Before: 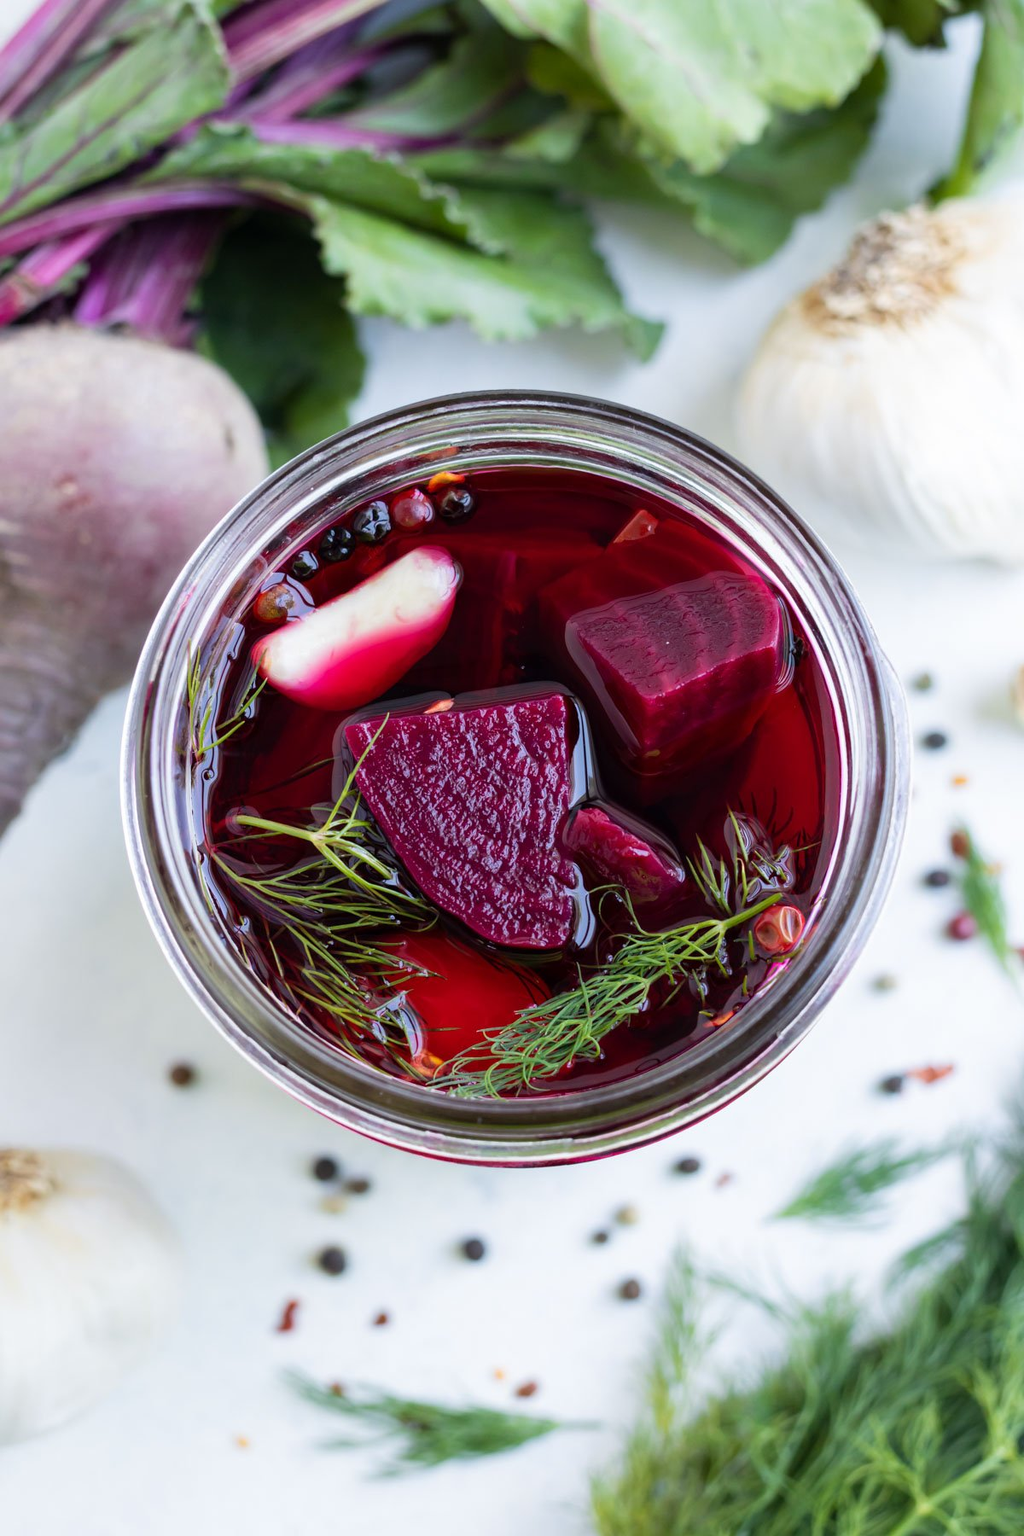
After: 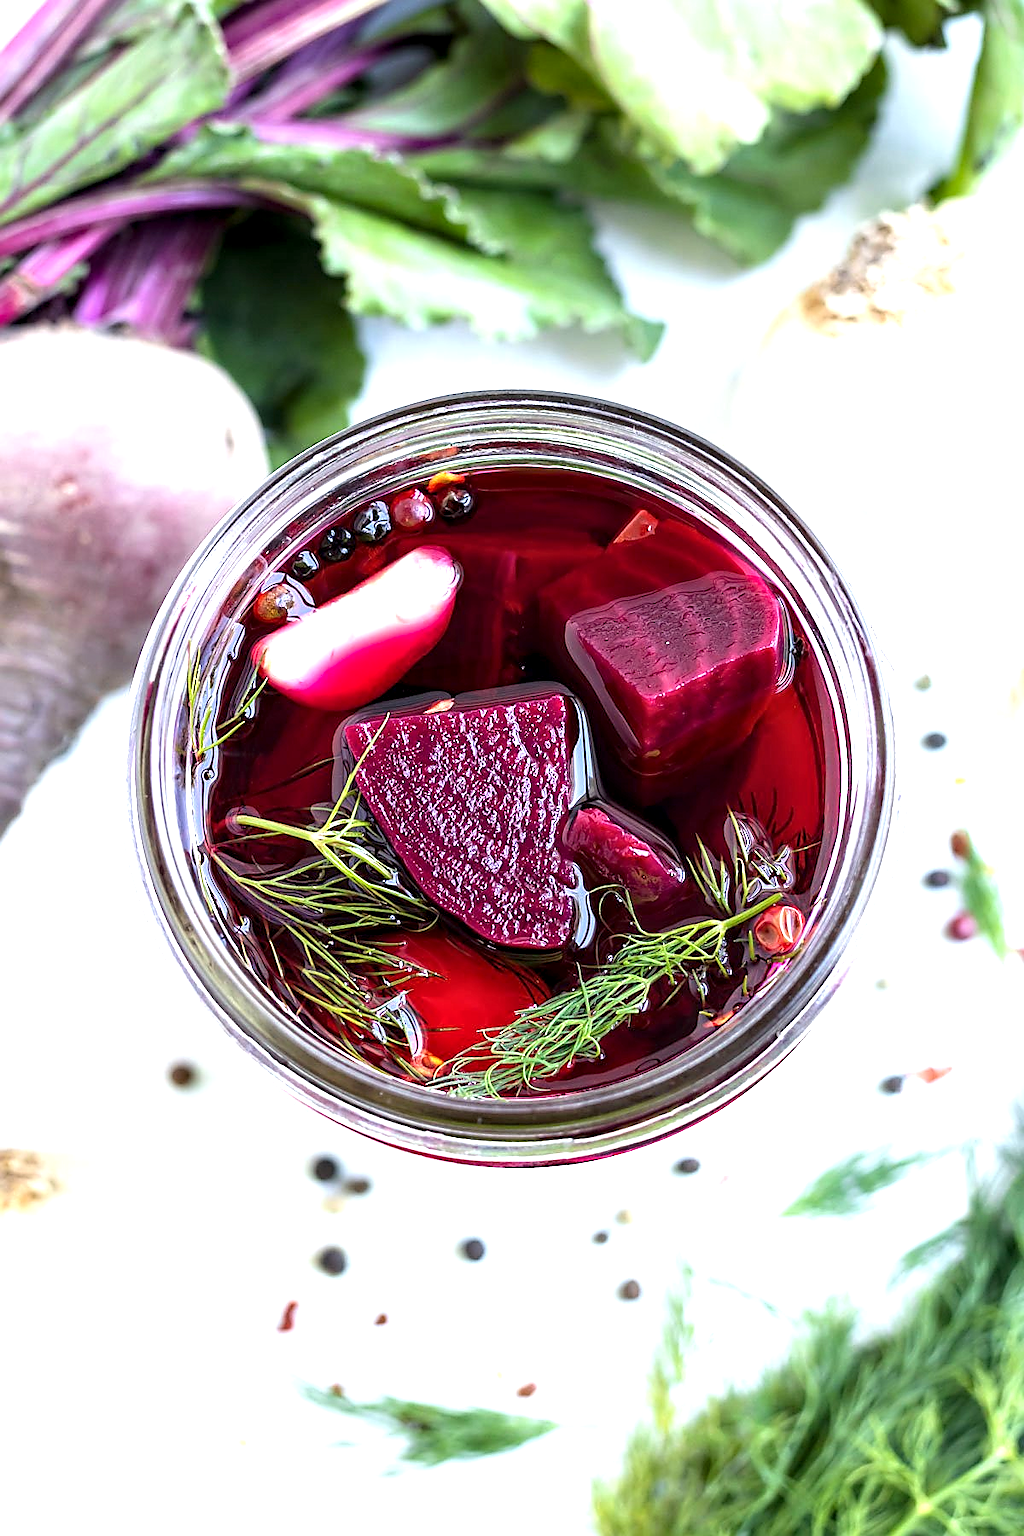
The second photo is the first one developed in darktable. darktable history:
local contrast: highlights 23%, shadows 73%, midtone range 0.743
sharpen: radius 1.372, amount 1.259, threshold 0.75
exposure: black level correction 0, exposure 1.001 EV, compensate exposure bias true, compensate highlight preservation false
